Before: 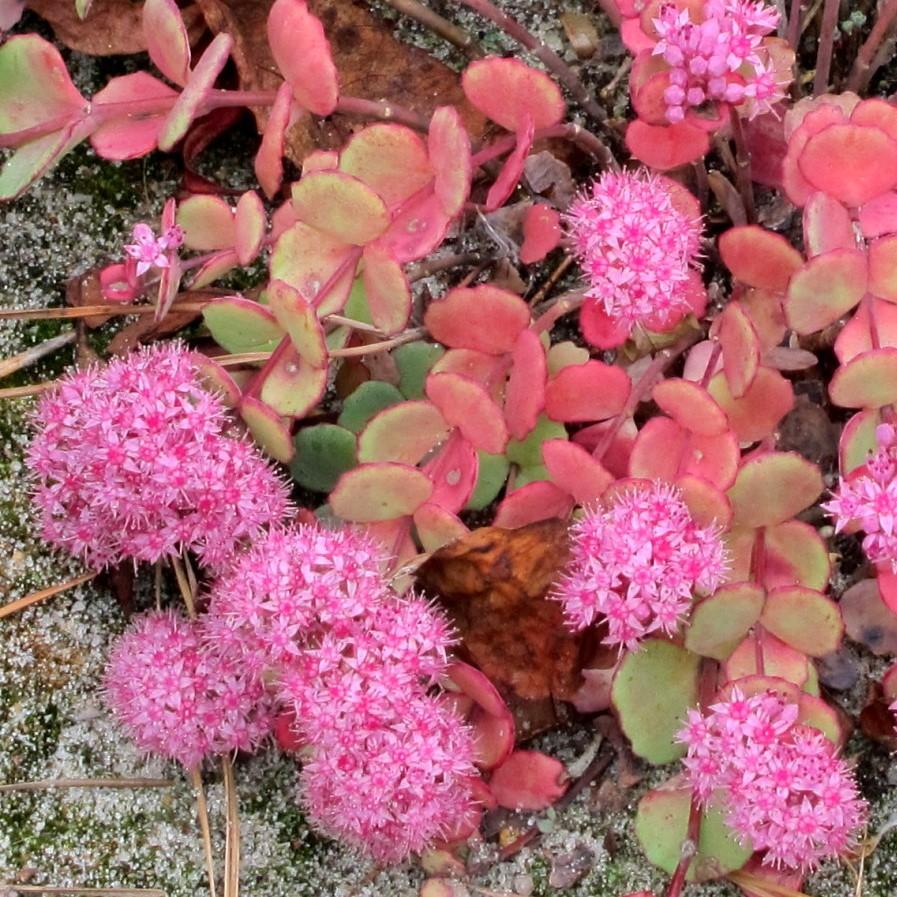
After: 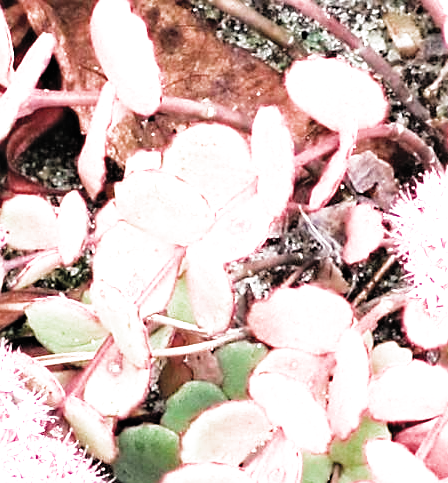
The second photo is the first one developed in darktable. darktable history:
color balance rgb: perceptual saturation grading › global saturation 0.123%
crop: left 19.787%, right 30.218%, bottom 46.075%
haze removal: compatibility mode true, adaptive false
exposure: black level correction -0.002, exposure 1.109 EV, compensate highlight preservation false
filmic rgb: black relative exposure -8 EV, white relative exposure 2.37 EV, hardness 6.64, color science v4 (2020)
contrast brightness saturation: brightness 0.143
sharpen: on, module defaults
